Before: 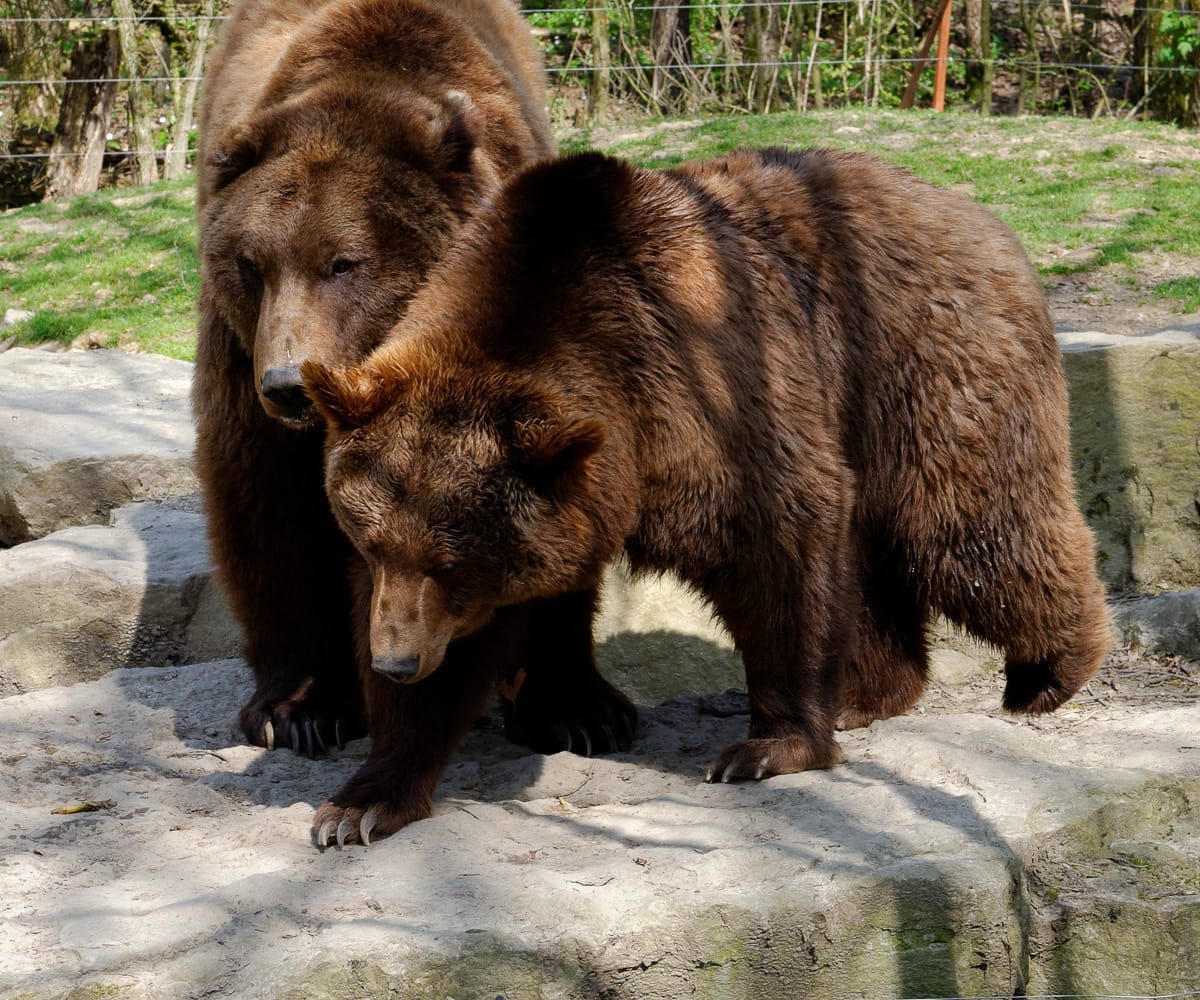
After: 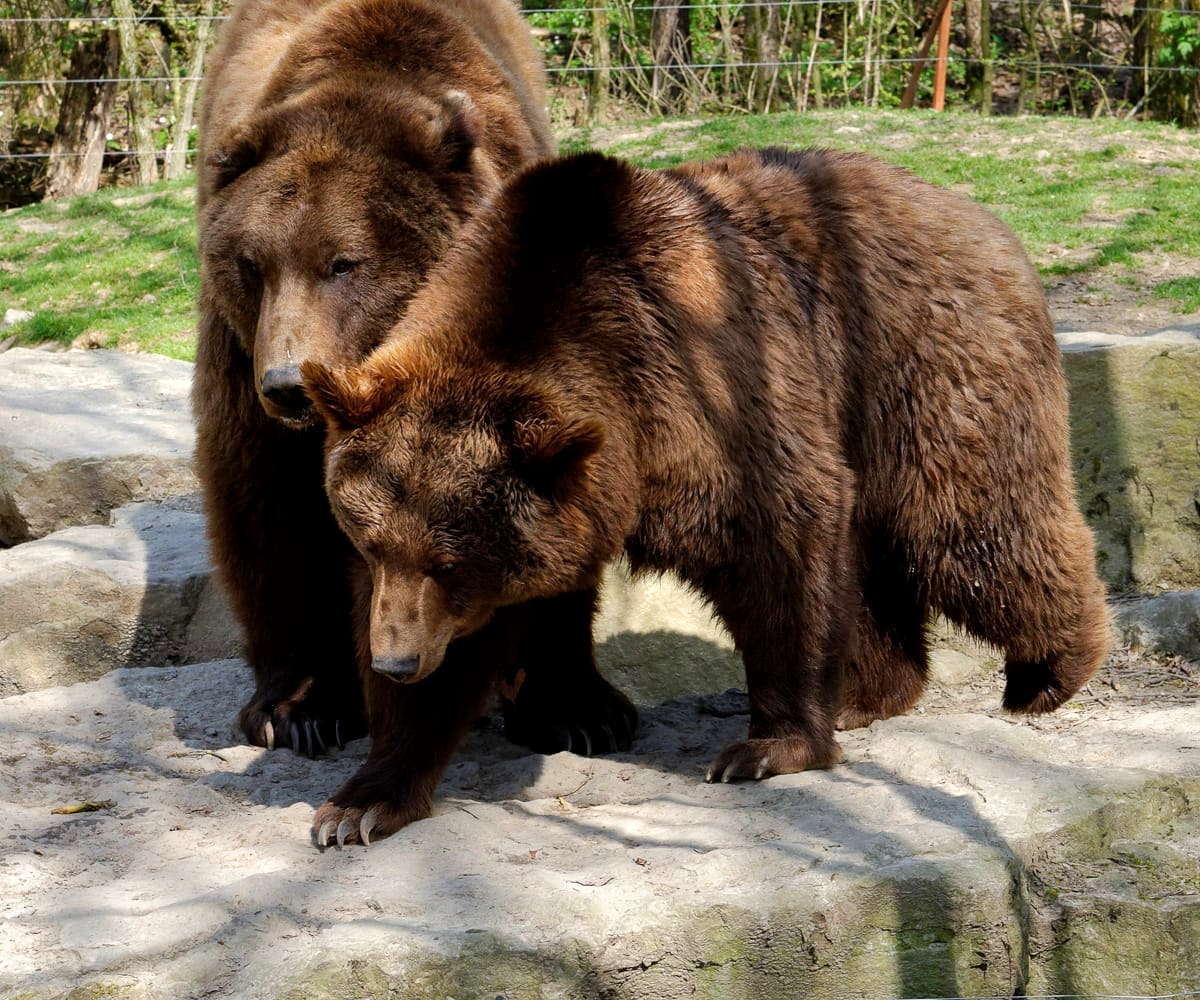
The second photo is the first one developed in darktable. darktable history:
shadows and highlights: radius 125.46, shadows 30.51, highlights -30.51, low approximation 0.01, soften with gaussian
velvia: strength 10%
exposure: black level correction 0.001, exposure 0.14 EV, compensate highlight preservation false
